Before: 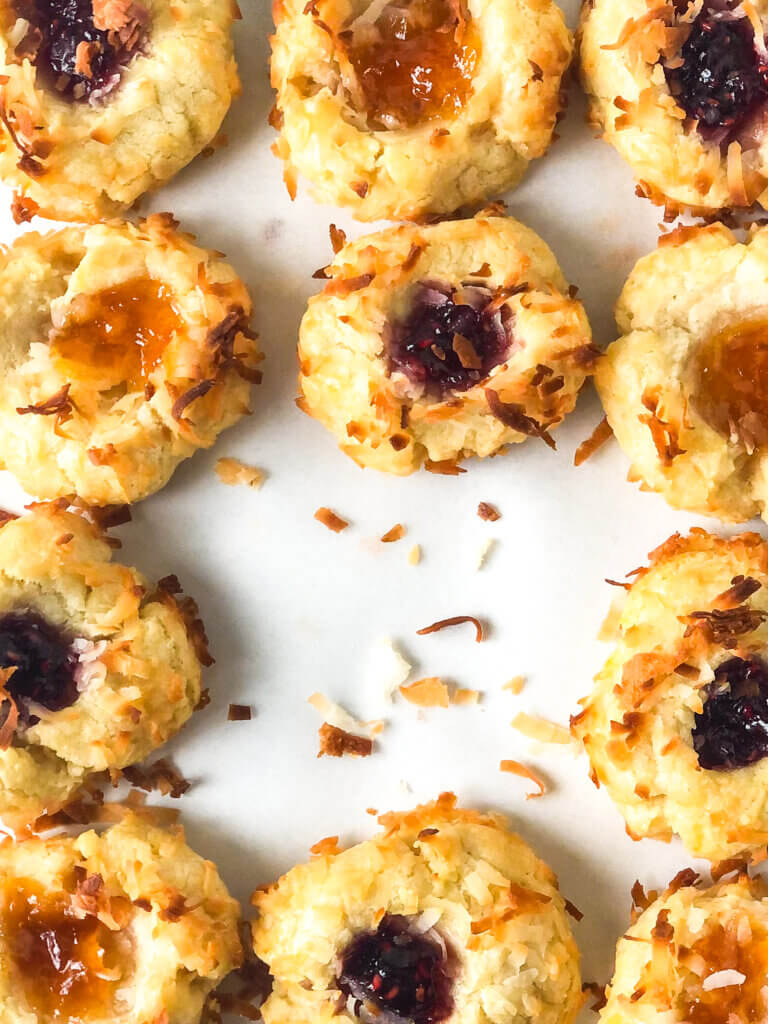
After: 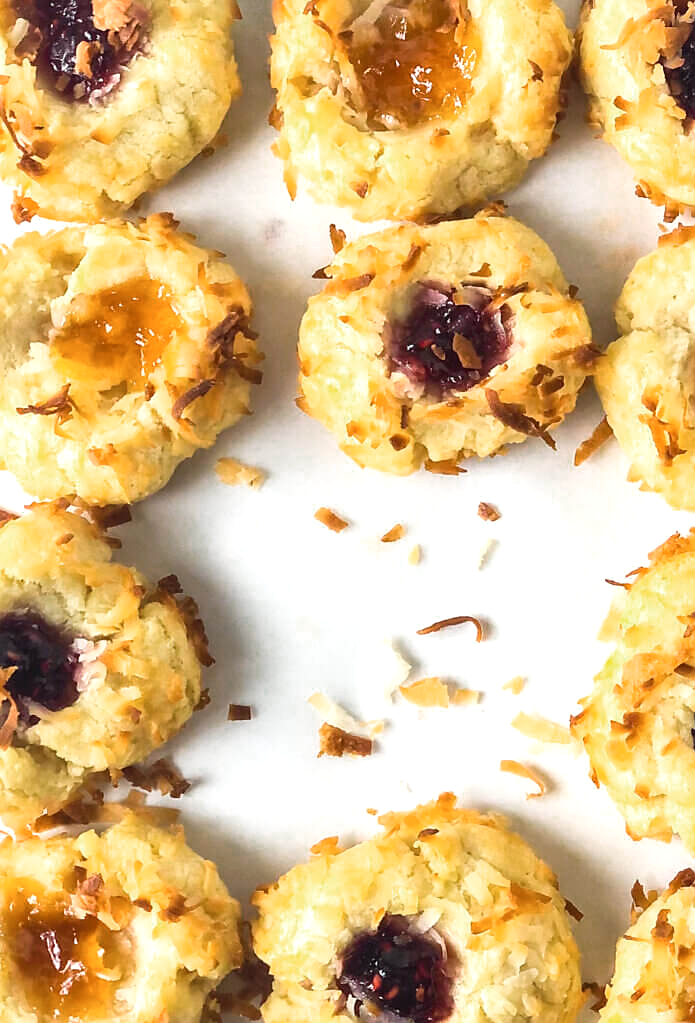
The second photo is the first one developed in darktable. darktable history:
exposure: exposure 0.188 EV, compensate exposure bias true, compensate highlight preservation false
color zones: curves: ch0 [(0, 0.558) (0.143, 0.548) (0.286, 0.447) (0.429, 0.259) (0.571, 0.5) (0.714, 0.5) (0.857, 0.593) (1, 0.558)]; ch1 [(0, 0.543) (0.01, 0.544) (0.12, 0.492) (0.248, 0.458) (0.5, 0.534) (0.748, 0.5) (0.99, 0.469) (1, 0.543)]; ch2 [(0, 0.507) (0.143, 0.522) (0.286, 0.505) (0.429, 0.5) (0.571, 0.5) (0.714, 0.5) (0.857, 0.5) (1, 0.507)]
crop: right 9.494%, bottom 0.039%
sharpen: radius 1.566, amount 0.365, threshold 1.525
